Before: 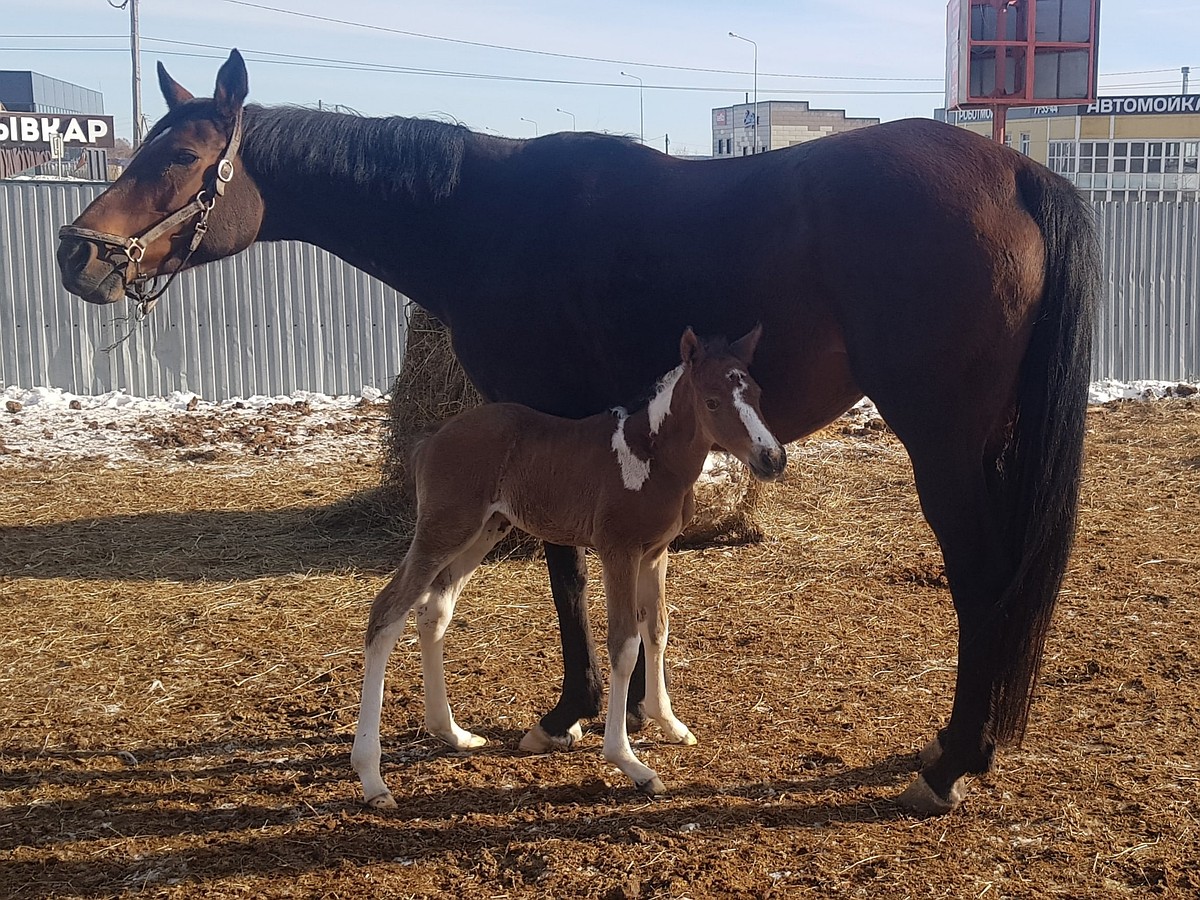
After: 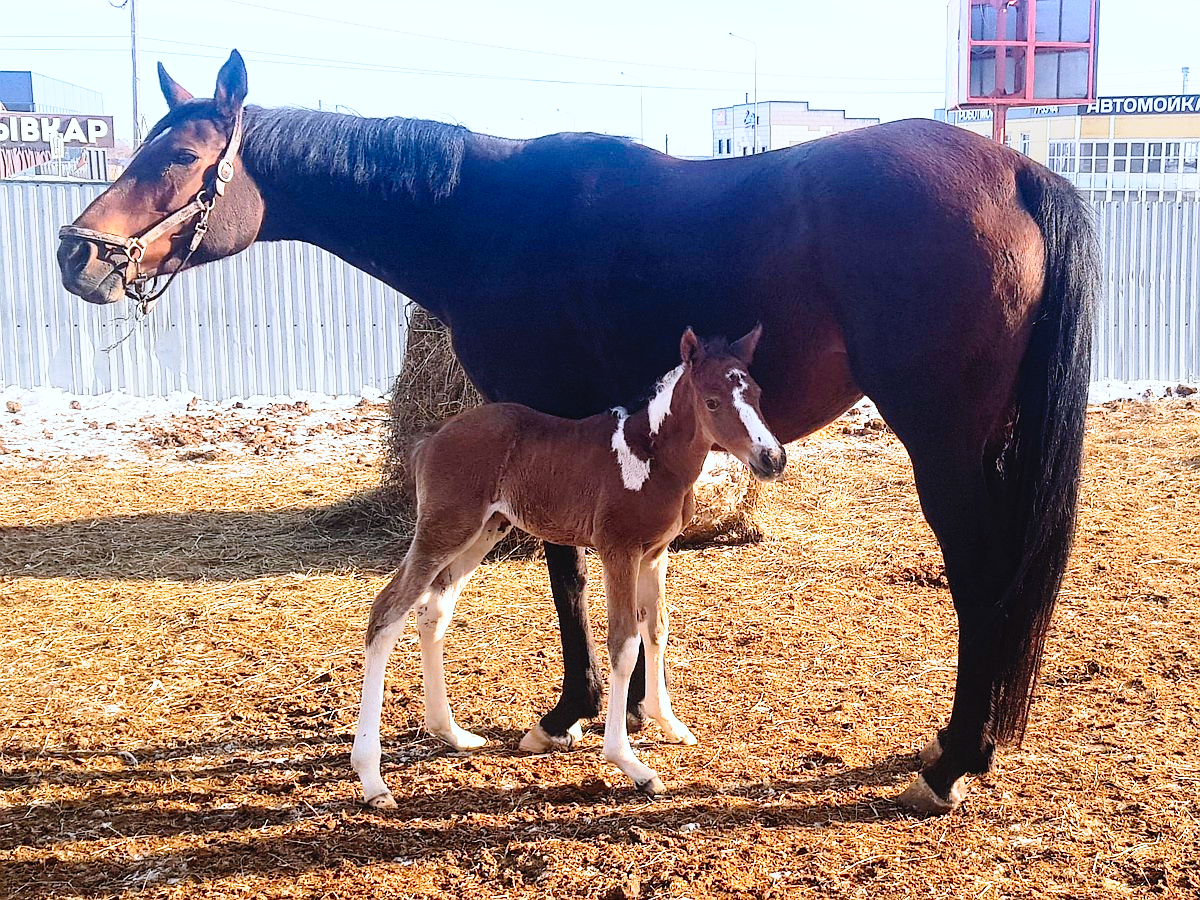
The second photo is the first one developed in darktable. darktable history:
color correction: highlights a* -0.772, highlights b* -8.92
base curve: curves: ch0 [(0, 0) (0.012, 0.01) (0.073, 0.168) (0.31, 0.711) (0.645, 0.957) (1, 1)], preserve colors none
contrast brightness saturation: contrast 0.2, brightness 0.16, saturation 0.22
